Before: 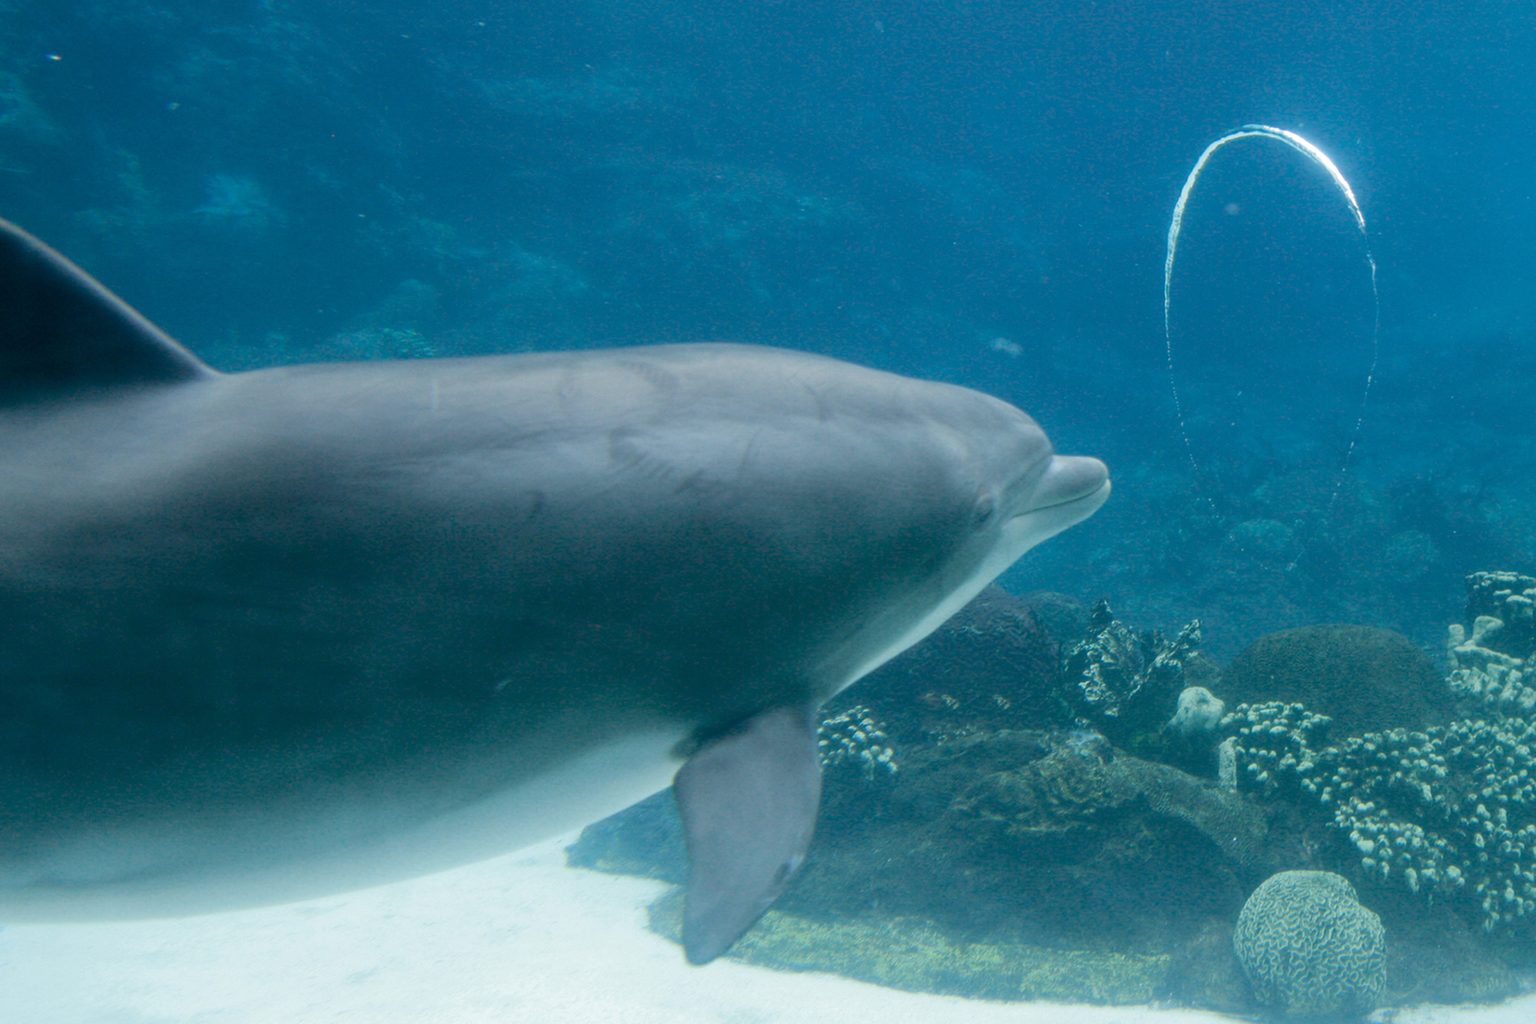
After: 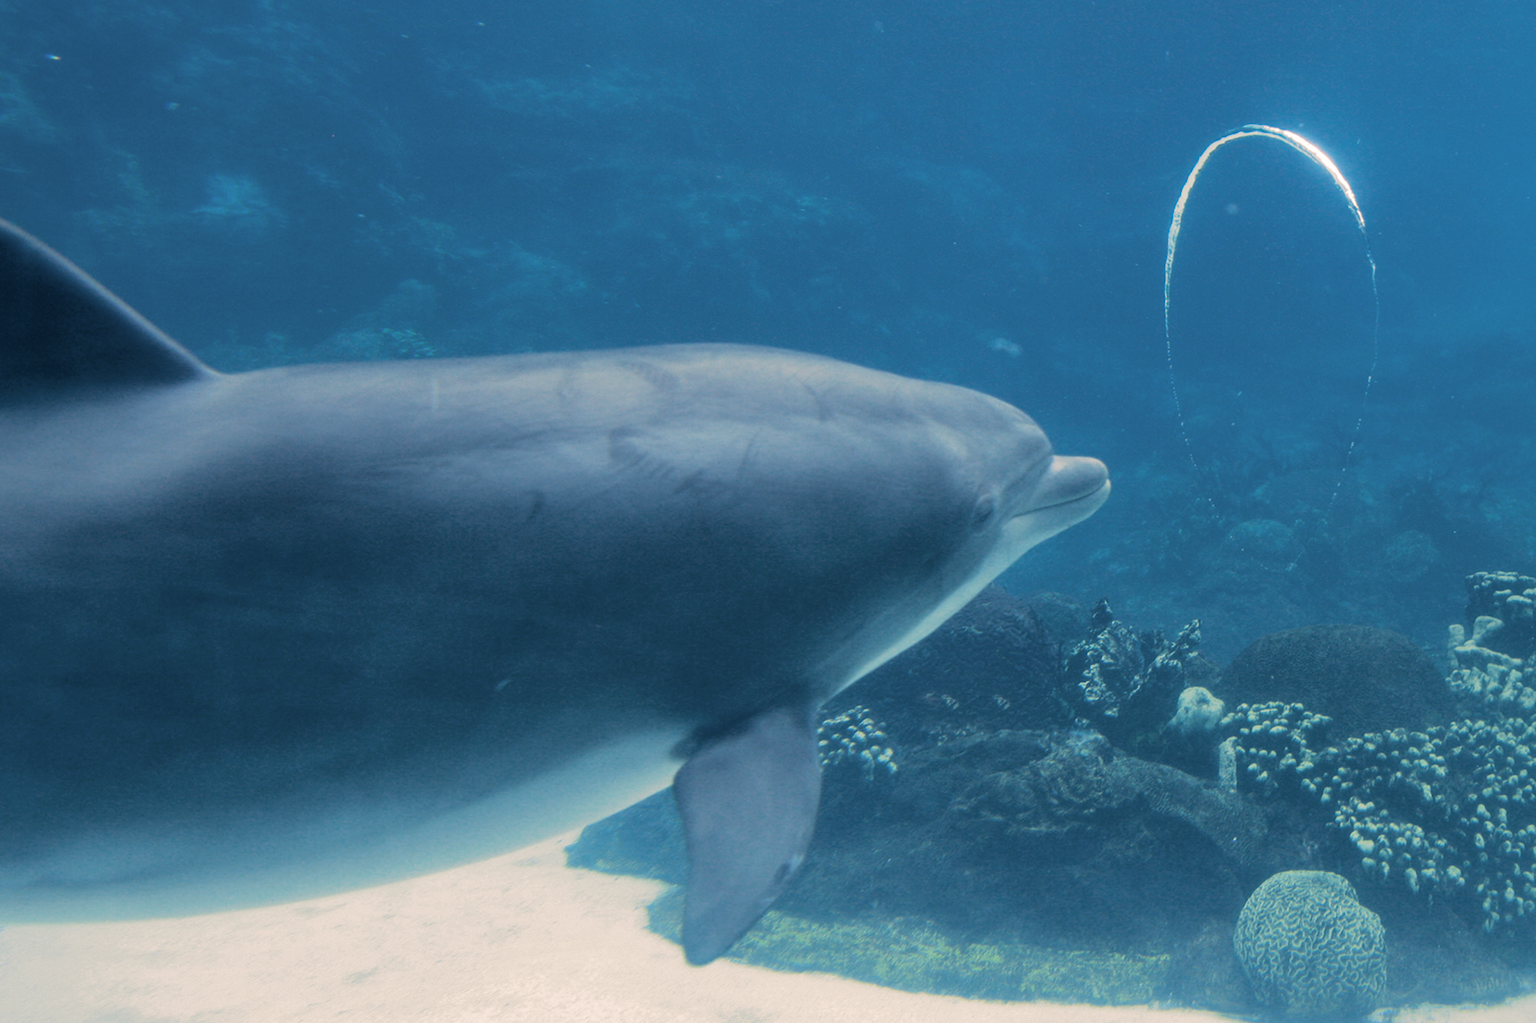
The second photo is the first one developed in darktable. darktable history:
split-toning: shadows › hue 226.8°, shadows › saturation 0.56, highlights › hue 28.8°, balance -40, compress 0%
shadows and highlights: on, module defaults
